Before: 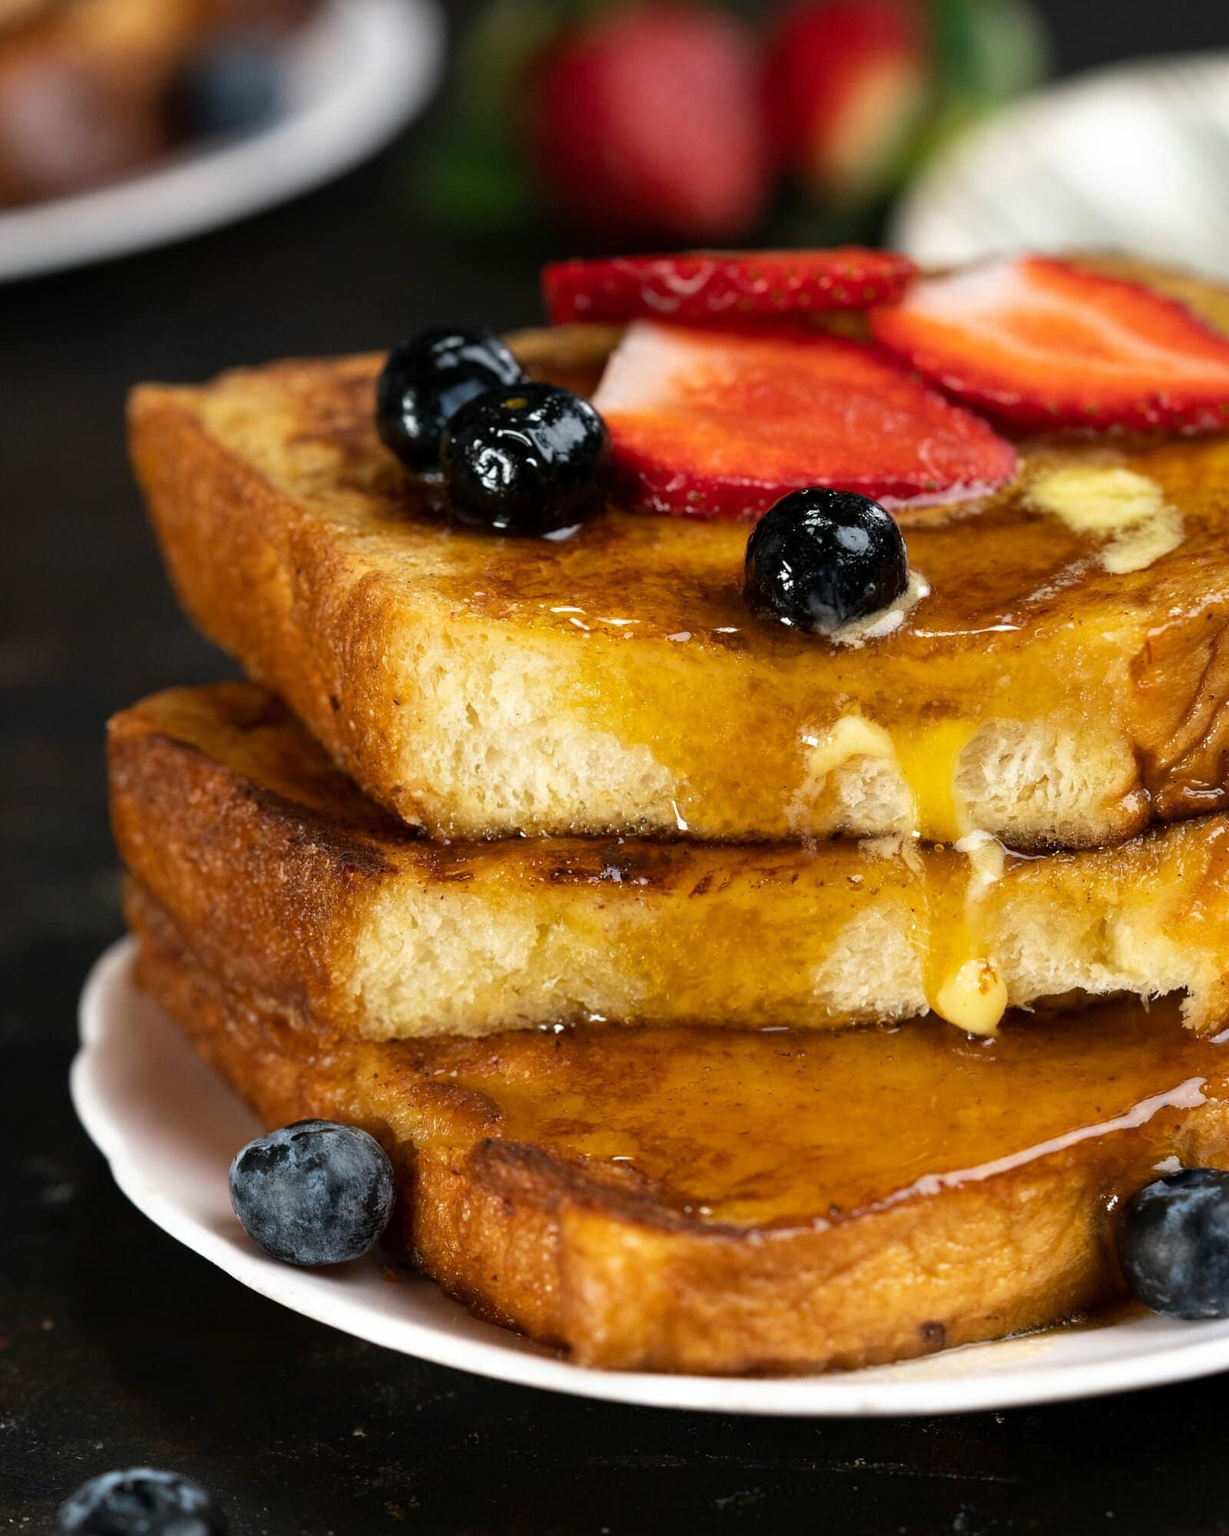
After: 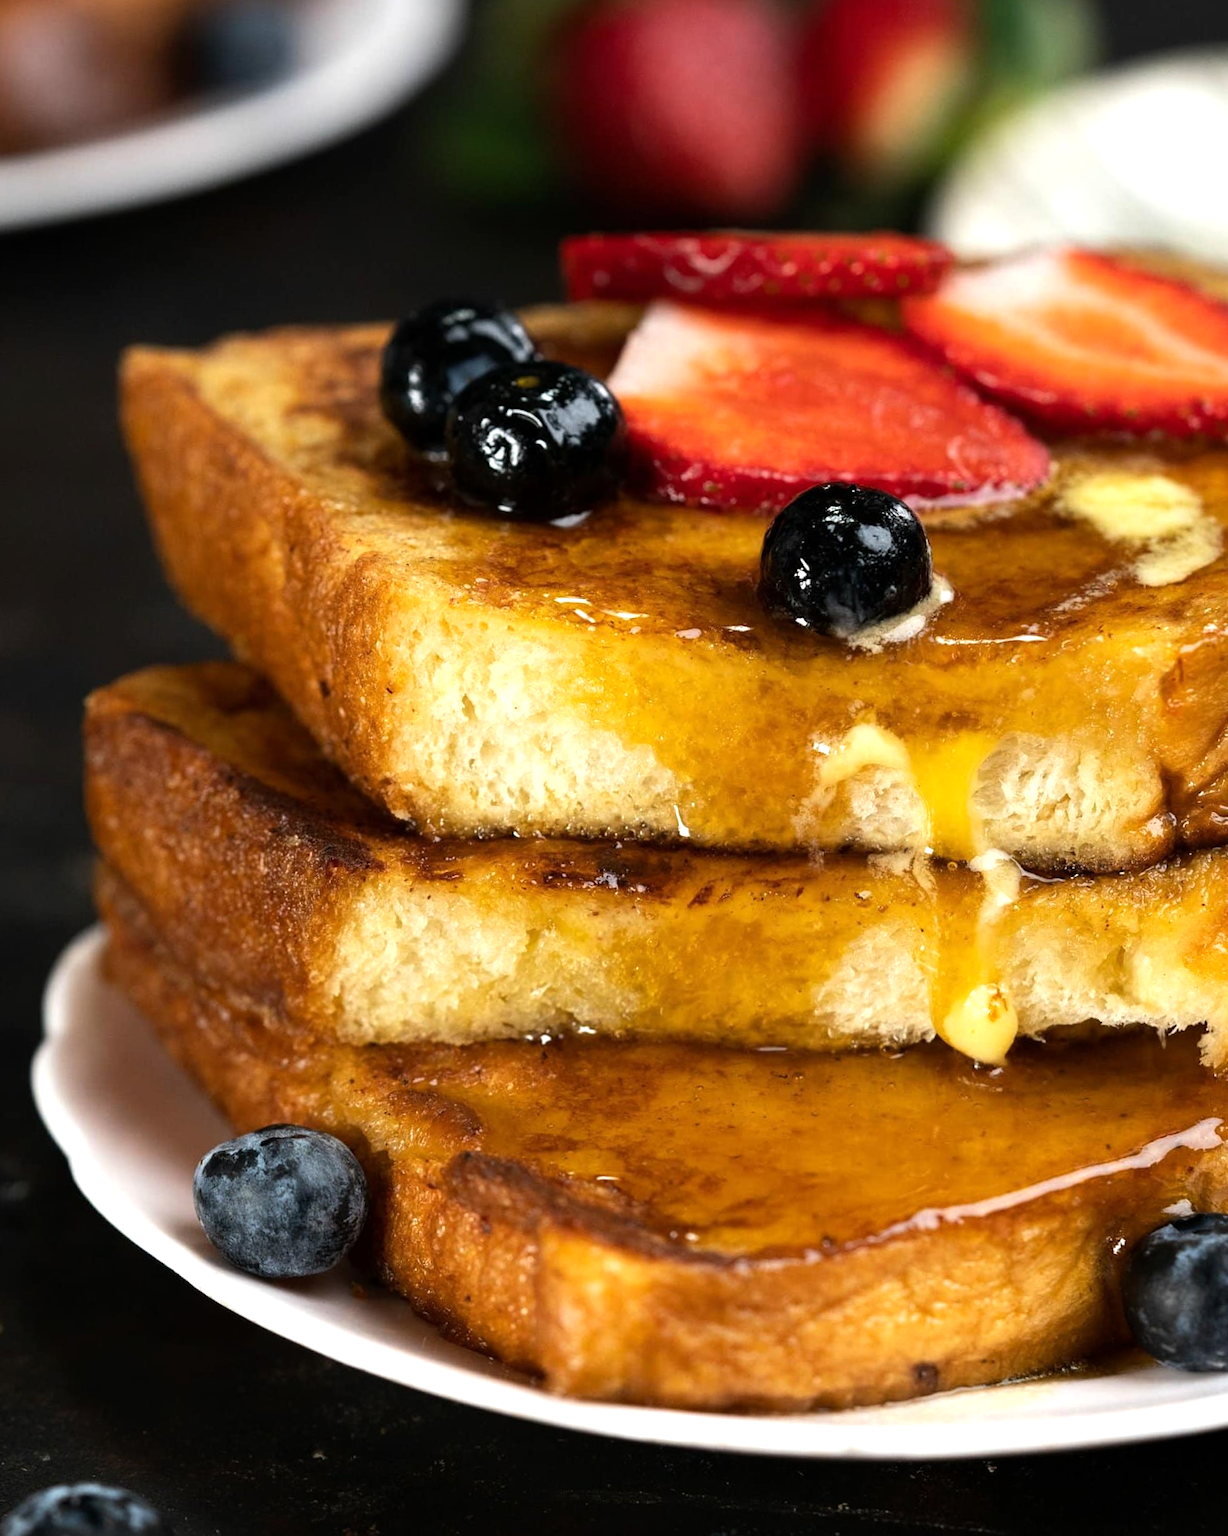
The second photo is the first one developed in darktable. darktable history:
tone equalizer: -8 EV -0.389 EV, -7 EV -0.37 EV, -6 EV -0.302 EV, -5 EV -0.232 EV, -3 EV 0.195 EV, -2 EV 0.343 EV, -1 EV 0.376 EV, +0 EV 0.398 EV, edges refinement/feathering 500, mask exposure compensation -1.57 EV, preserve details guided filter
crop and rotate: angle -2.32°
